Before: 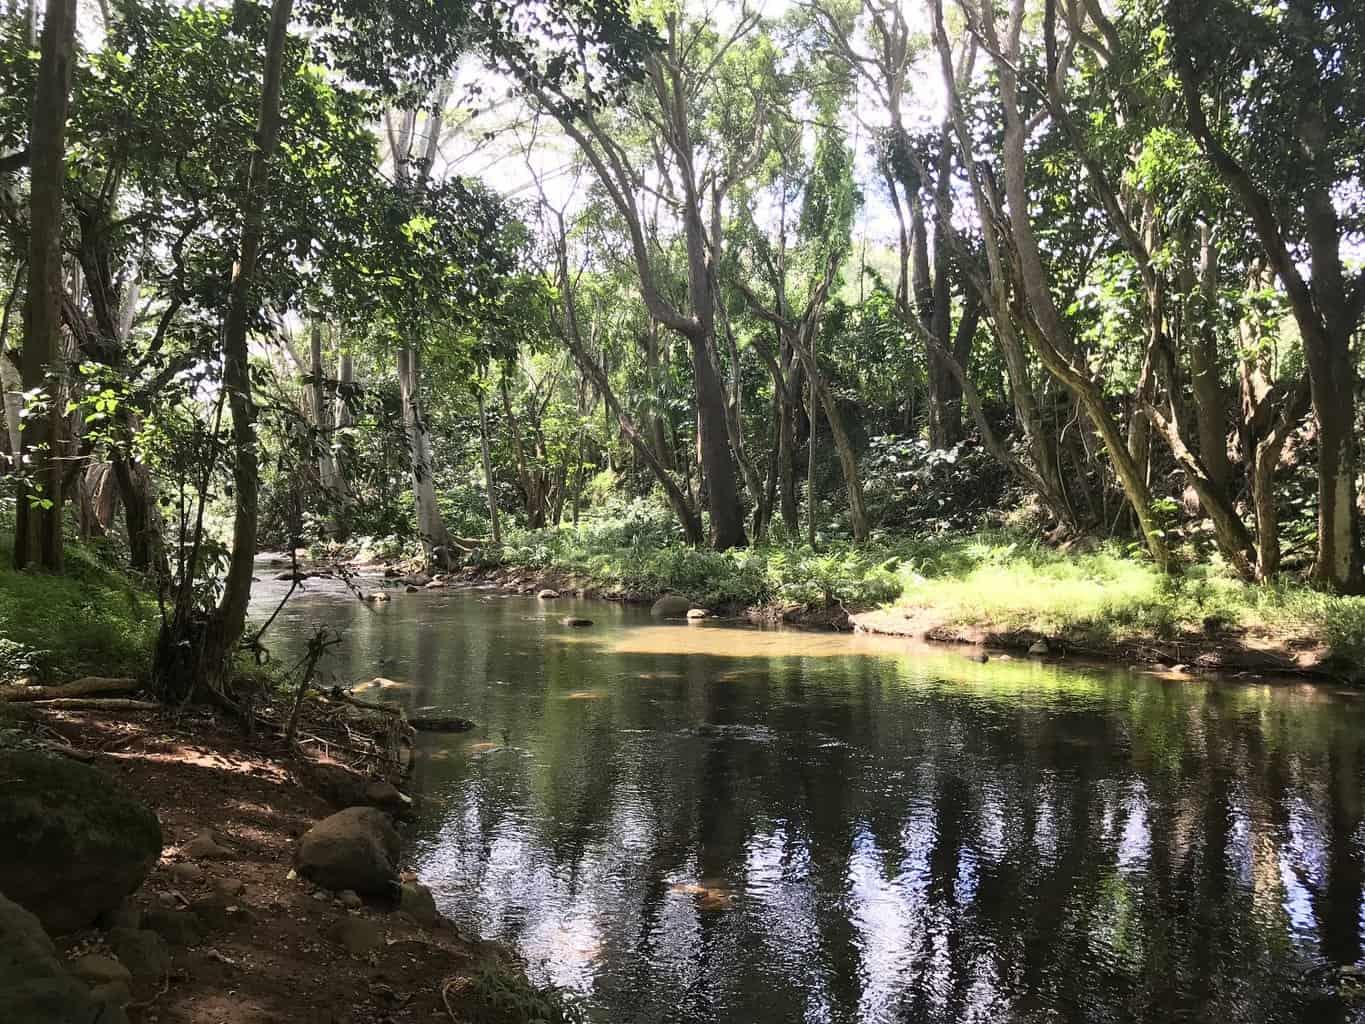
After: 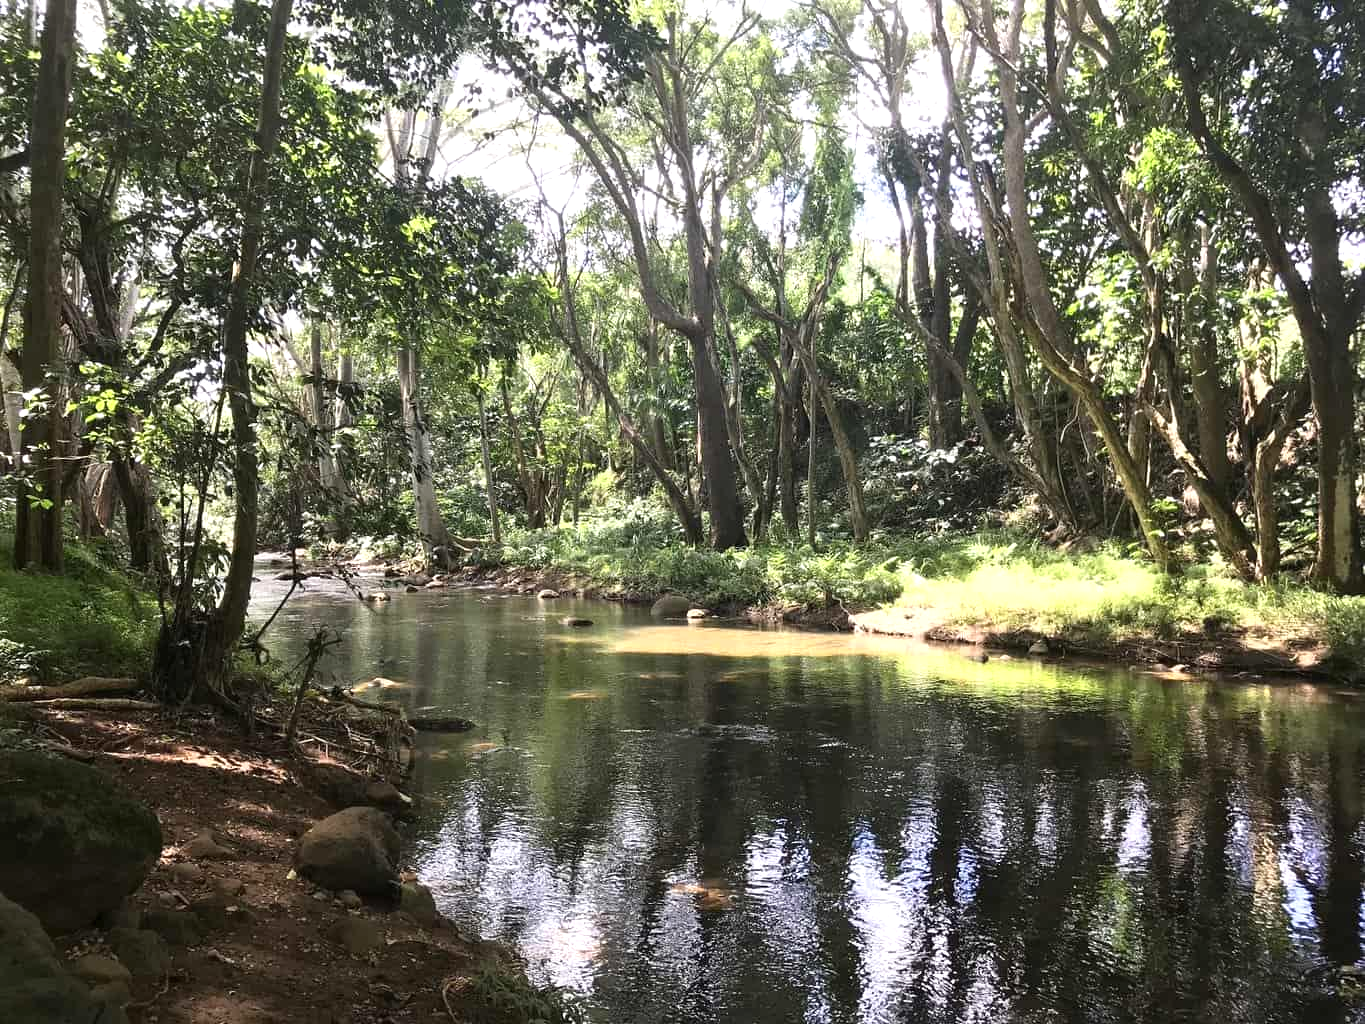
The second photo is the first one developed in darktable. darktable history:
exposure: black level correction 0, exposure 0.3 EV, compensate highlight preservation false
levels: levels [0, 0.492, 0.984]
